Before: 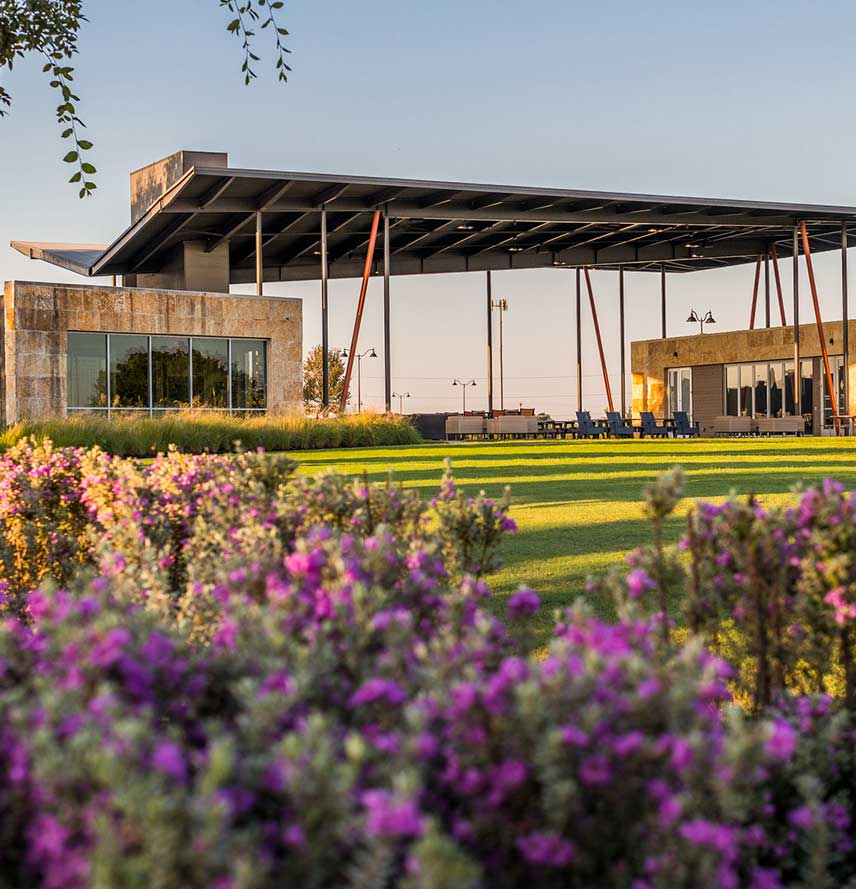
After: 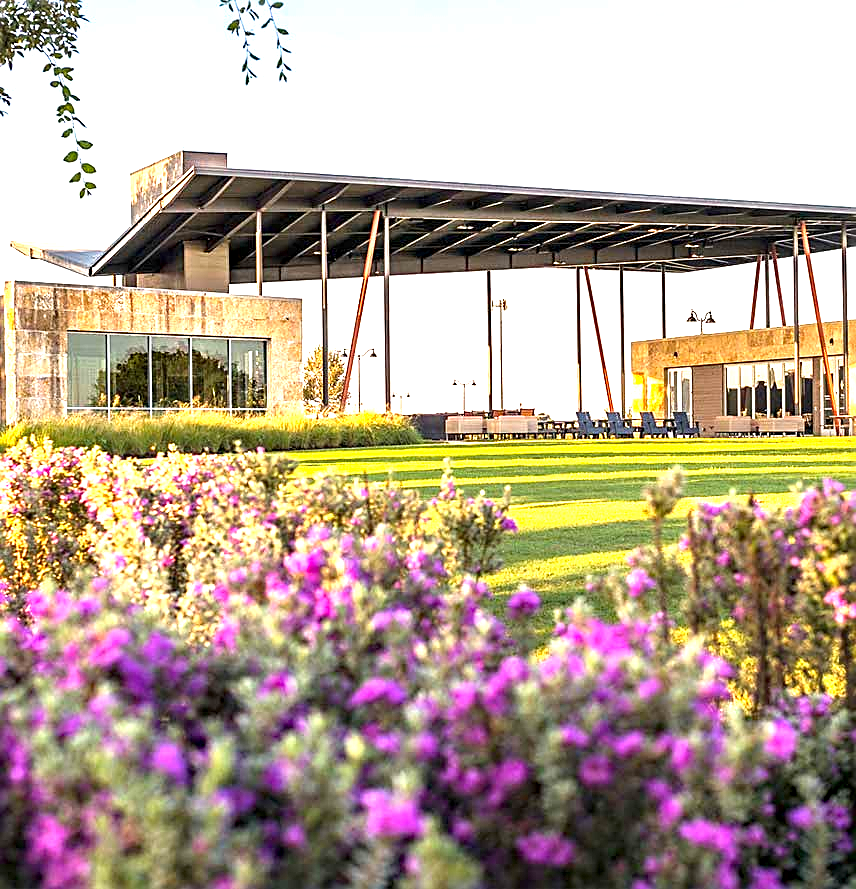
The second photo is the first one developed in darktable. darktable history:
sharpen: on, module defaults
exposure: black level correction 0, exposure 1.675 EV, compensate exposure bias true, compensate highlight preservation false
haze removal: compatibility mode true, adaptive false
